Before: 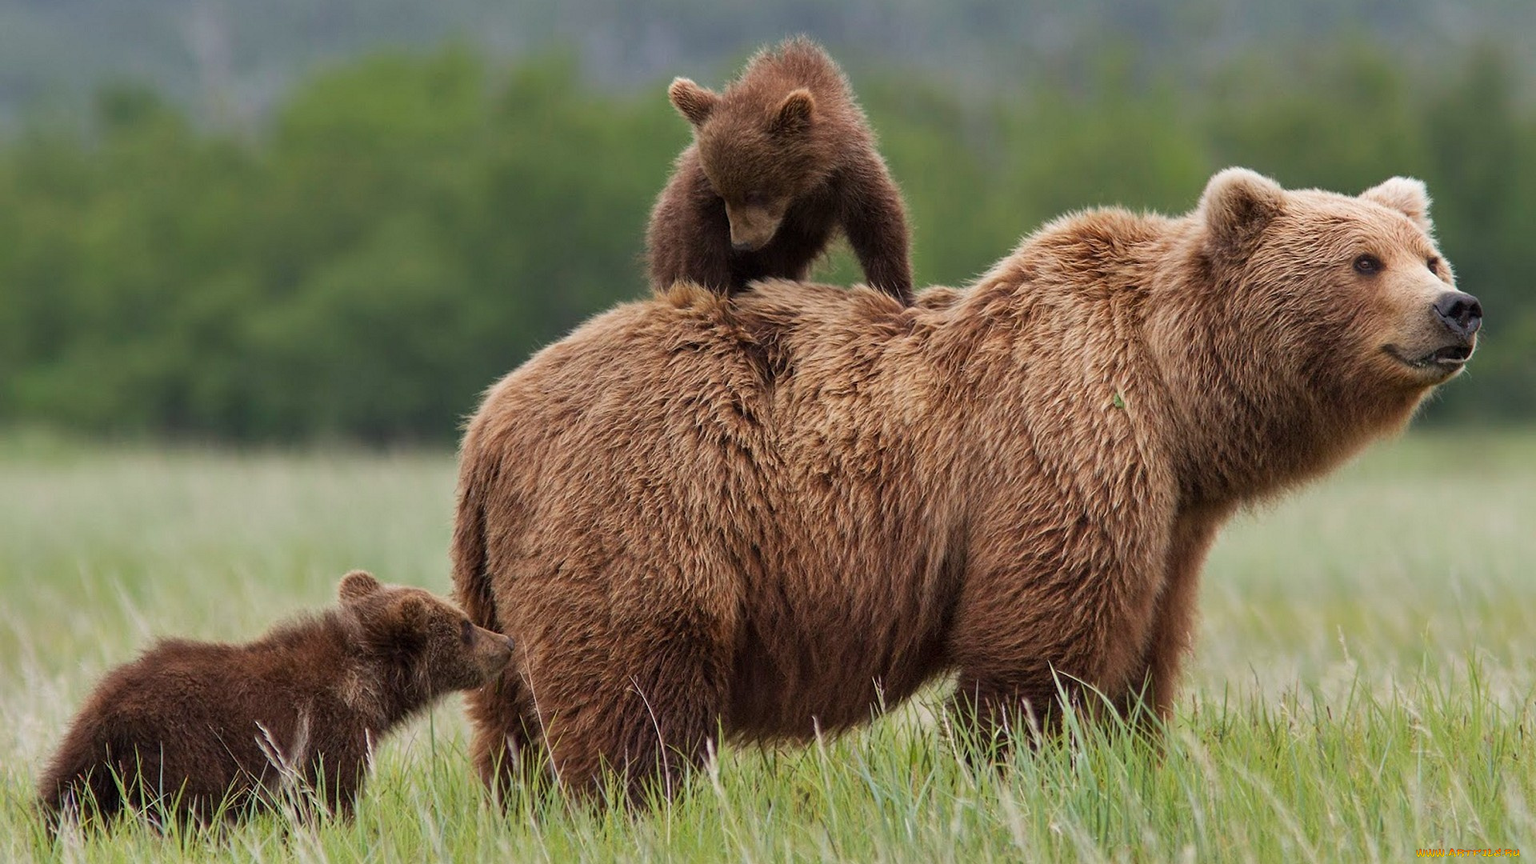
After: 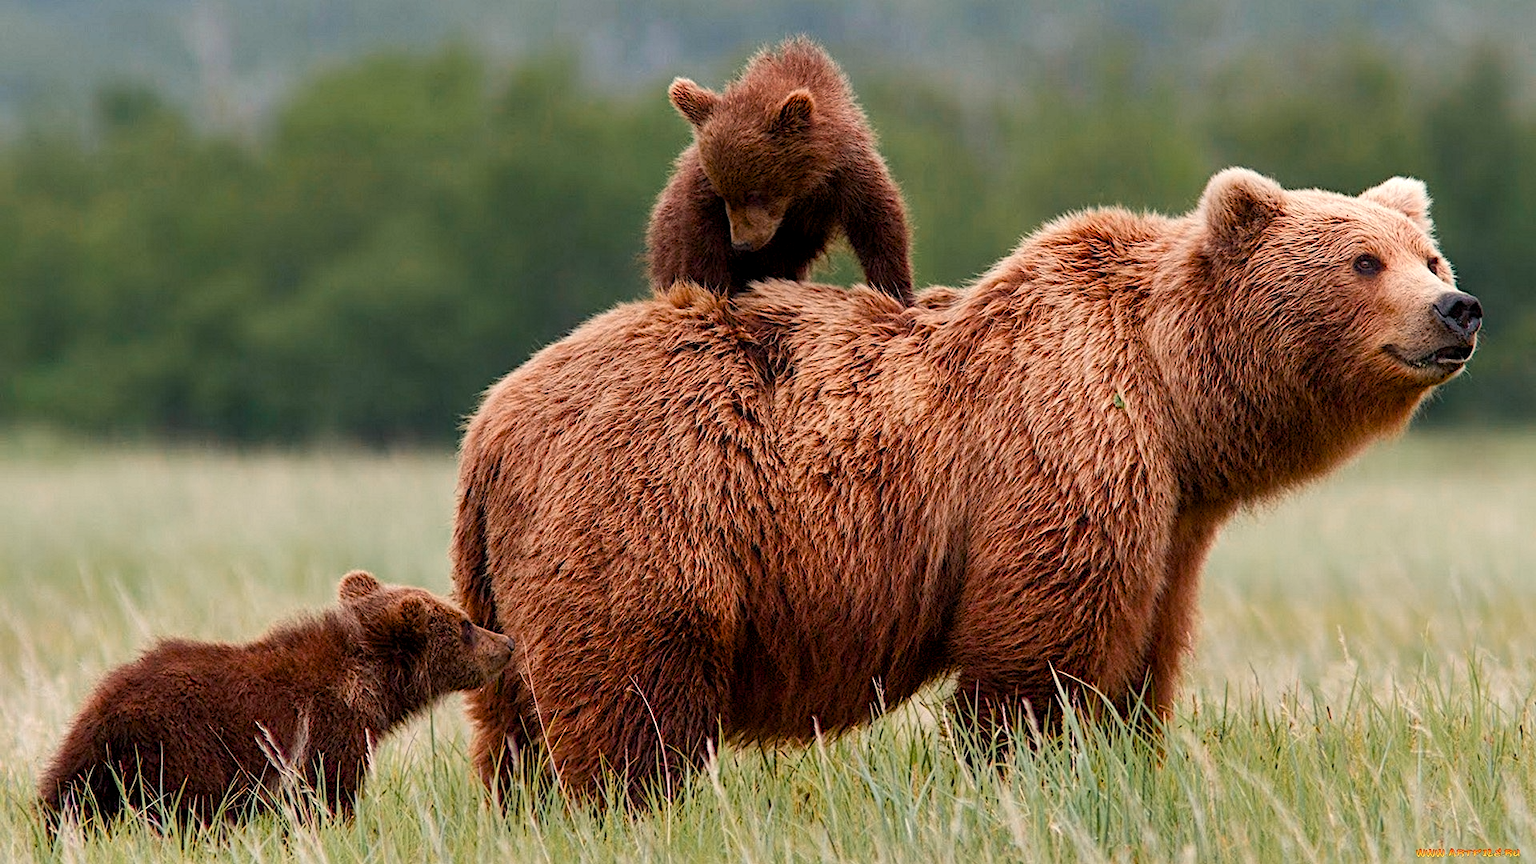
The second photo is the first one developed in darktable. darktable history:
contrast equalizer "soft": y [[0.5, 0.488, 0.462, 0.461, 0.491, 0.5], [0.5 ×6], [0.5 ×6], [0 ×6], [0 ×6]]
diffuse or sharpen "_builtin_sharpen demosaicing | AA filter": edge sensitivity 1, 1st order anisotropy 100%, 2nd order anisotropy 100%, 3rd order anisotropy 100%, 4th order anisotropy 100%, 1st order speed -25%, 2nd order speed -25%, 3rd order speed -25%, 4th order speed -25%
haze removal: strength -0.05
tone equalizer "_builtin_contrast tone curve | soft": -8 EV -0.417 EV, -7 EV -0.389 EV, -6 EV -0.333 EV, -5 EV -0.222 EV, -3 EV 0.222 EV, -2 EV 0.333 EV, -1 EV 0.389 EV, +0 EV 0.417 EV, edges refinement/feathering 500, mask exposure compensation -1.57 EV, preserve details no
color equalizer "creative | pacific": saturation › orange 1.03, saturation › yellow 0.883, saturation › green 0.883, saturation › blue 1.08, saturation › magenta 1.05, hue › orange -4.88, hue › green 8.78, brightness › red 1.06, brightness › orange 1.08, brightness › yellow 0.916, brightness › green 0.916, brightness › cyan 1.04, brightness › blue 1.12, brightness › magenta 1.07
rgb primaries "creative | pacific": red hue -0.042, red purity 1.1, green hue 0.047, green purity 1.12, blue hue -0.089, blue purity 0.88
diffuse or sharpen "bloom 10%": radius span 32, 1st order speed 50%, 2nd order speed 50%, 3rd order speed 50%, 4th order speed 50% | blend: blend mode normal, opacity 10%; mask: uniform (no mask)
color balance rgb "creative | pacific": shadows lift › chroma 1%, shadows lift › hue 240.84°, highlights gain › chroma 2%, highlights gain › hue 73.2°, global offset › luminance -0.5%, perceptual saturation grading › global saturation 20%, perceptual saturation grading › highlights -25%, perceptual saturation grading › shadows 50%, global vibrance 15%
